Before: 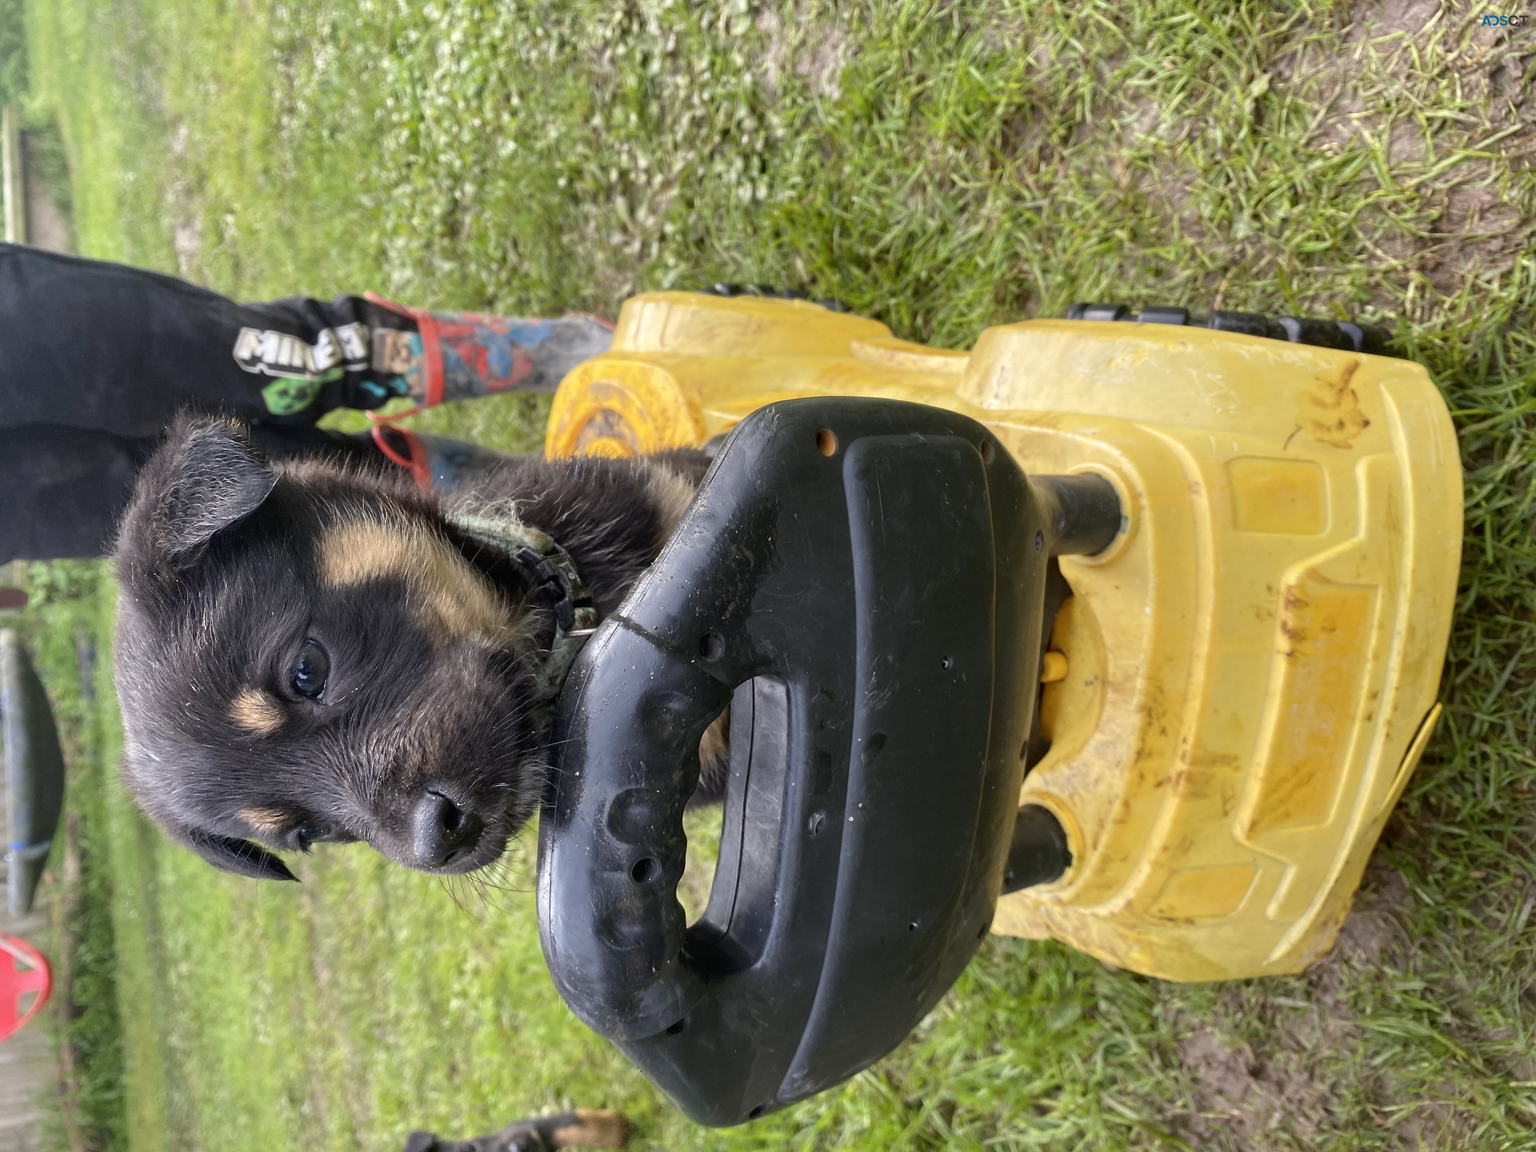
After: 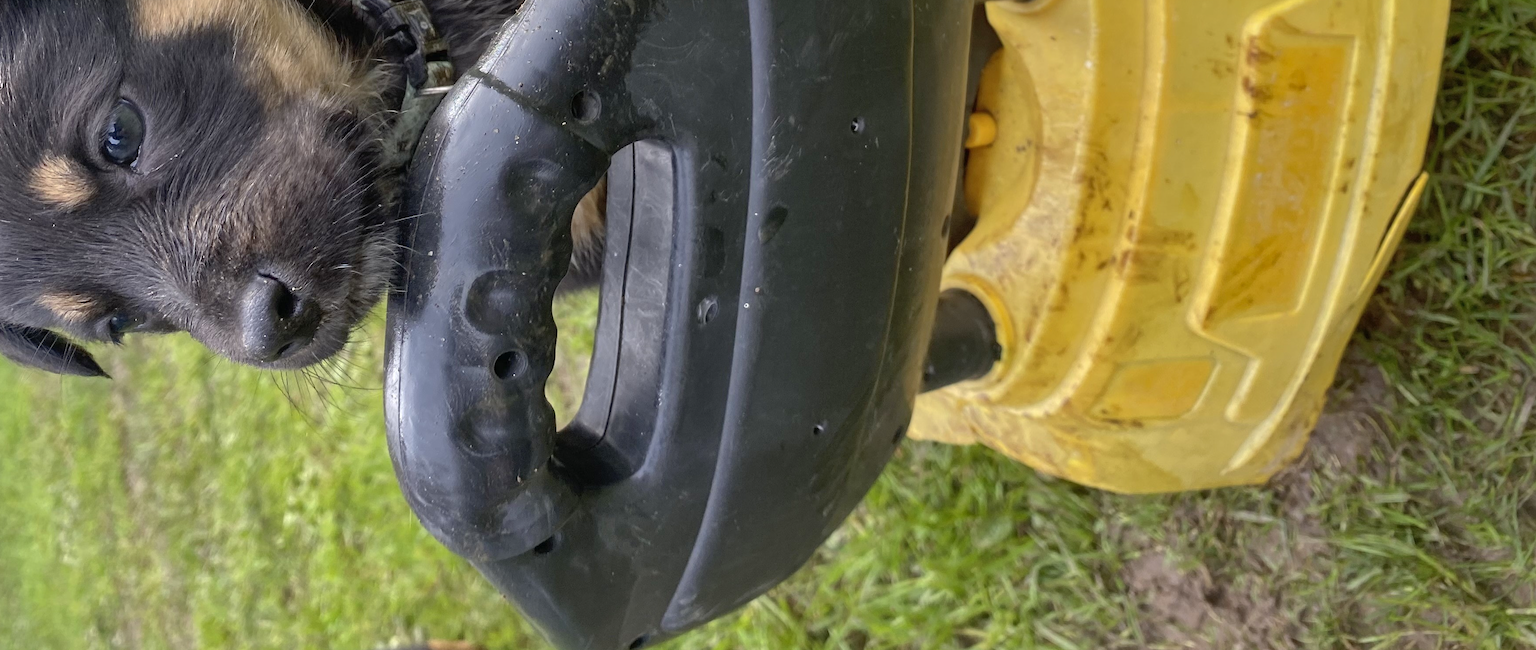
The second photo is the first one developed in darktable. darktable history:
tone equalizer: on, module defaults
shadows and highlights: on, module defaults
crop and rotate: left 13.306%, top 48.129%, bottom 2.928%
